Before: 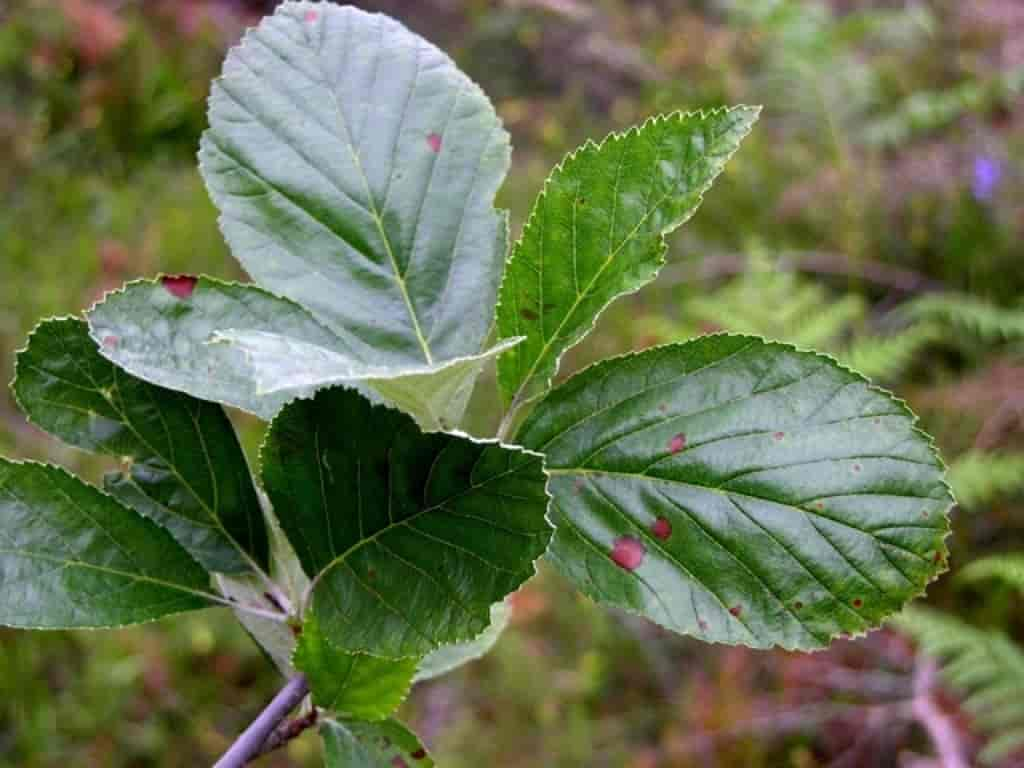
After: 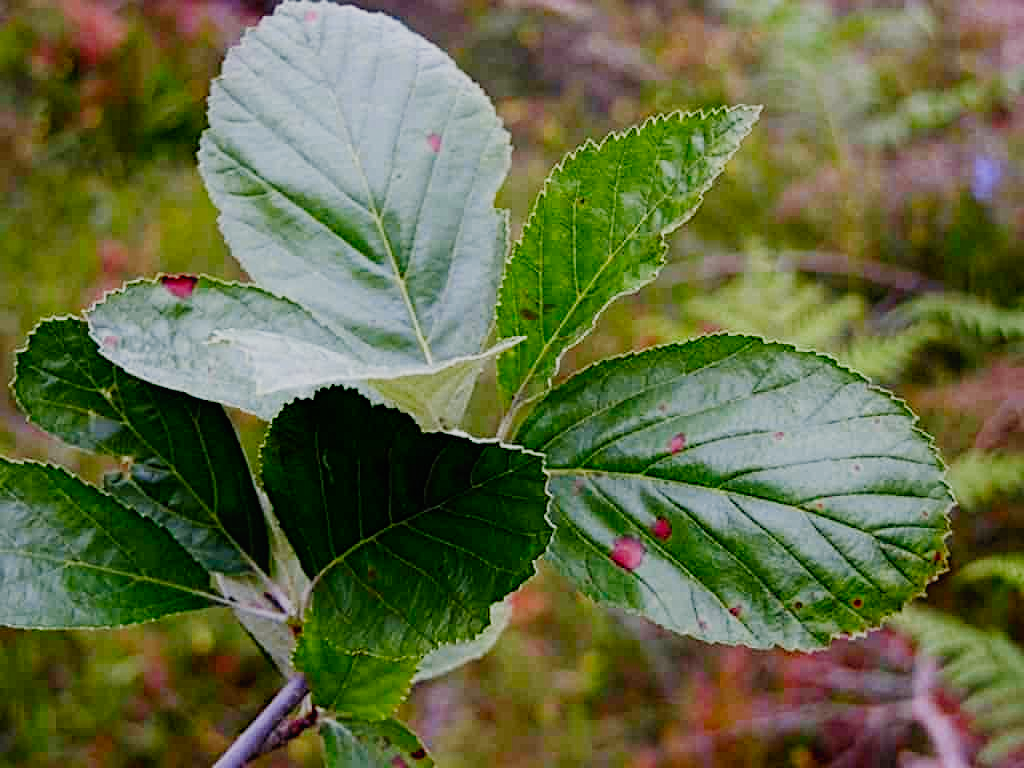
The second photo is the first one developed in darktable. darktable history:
sigmoid "smooth": skew -0.2, preserve hue 0%, red attenuation 0.1, red rotation 0.035, green attenuation 0.1, green rotation -0.017, blue attenuation 0.15, blue rotation -0.052, base primaries Rec2020
contrast equalizer "soft": y [[0.439, 0.44, 0.442, 0.457, 0.493, 0.498], [0.5 ×6], [0.5 ×6], [0 ×6], [0 ×6]]
color balance rgb "basic colorfulness: standard": perceptual saturation grading › global saturation 20%, perceptual saturation grading › highlights -25%, perceptual saturation grading › shadows 25%
color balance rgb "medium contrast": perceptual brilliance grading › highlights 20%, perceptual brilliance grading › mid-tones 10%, perceptual brilliance grading › shadows -20%
diffuse or sharpen "sharpen demosaicing: AA filter": edge sensitivity 1, 1st order anisotropy 100%, 2nd order anisotropy 100%, 3rd order anisotropy 100%, 4th order anisotropy 100%, 1st order speed -25%, 2nd order speed -25%, 3rd order speed -25%, 4th order speed -25%
diffuse or sharpen "diffusion": radius span 77, 1st order speed 50%, 2nd order speed 50%, 3rd order speed 50%, 4th order speed 50% | blend: blend mode normal, opacity 25%; mask: uniform (no mask)
haze removal: strength -0.1, adaptive false
rgb primaries "nice": tint hue -2.48°, red hue -0.024, green purity 1.08, blue hue -0.112, blue purity 1.17
exposure "magic lantern defaults": compensate highlight preservation false
